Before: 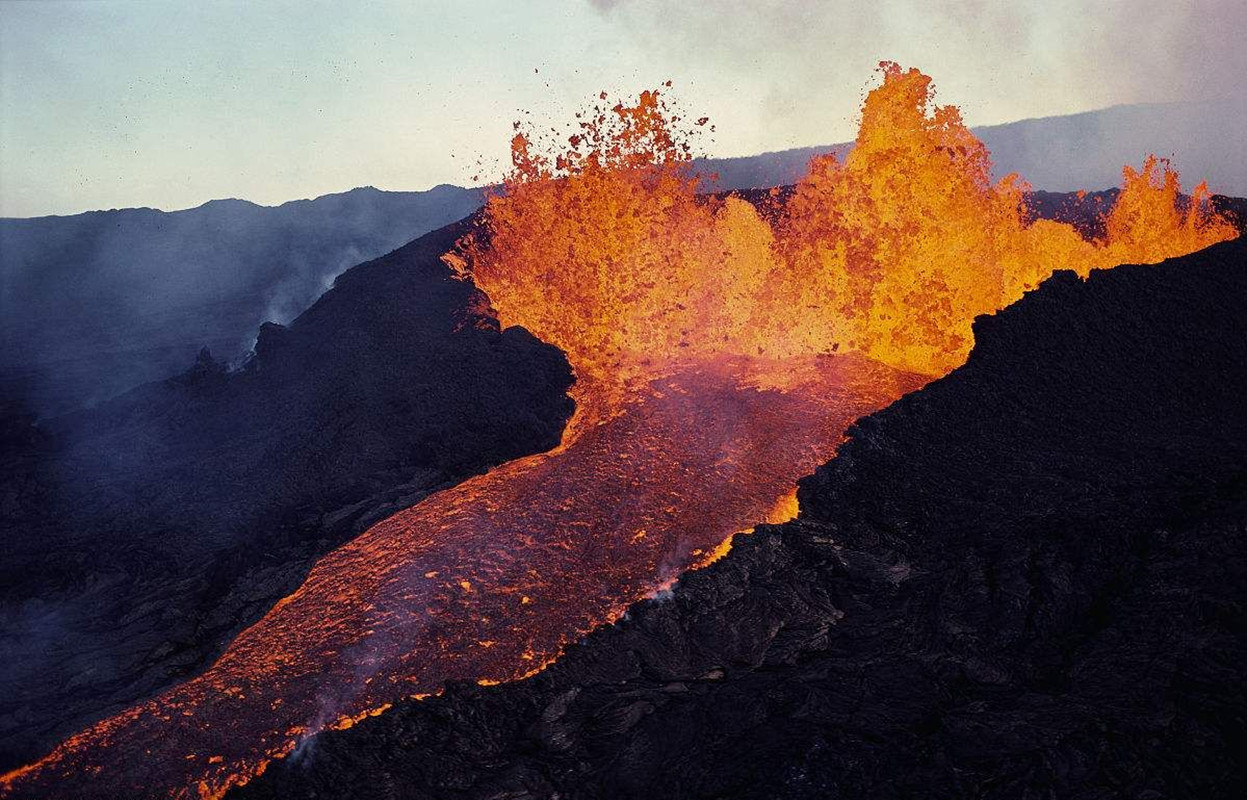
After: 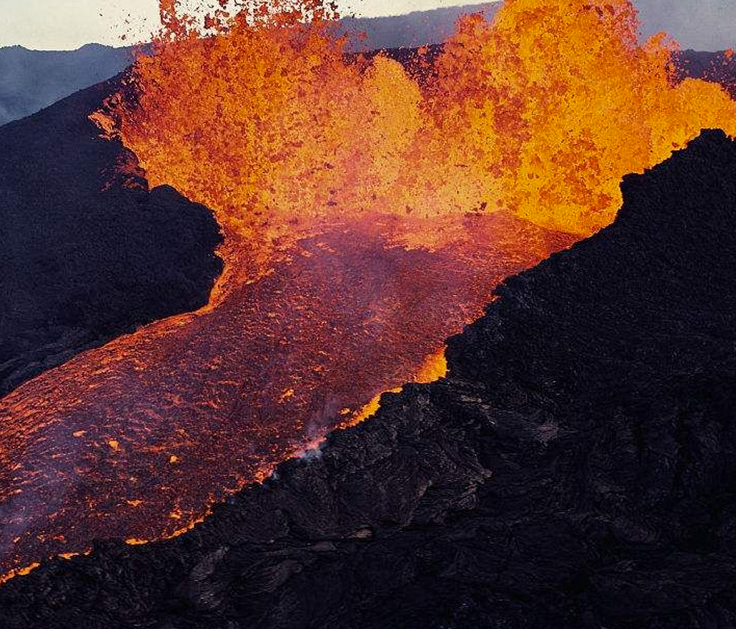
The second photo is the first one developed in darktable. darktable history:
crop and rotate: left 28.256%, top 17.734%, right 12.656%, bottom 3.573%
vibrance: on, module defaults
